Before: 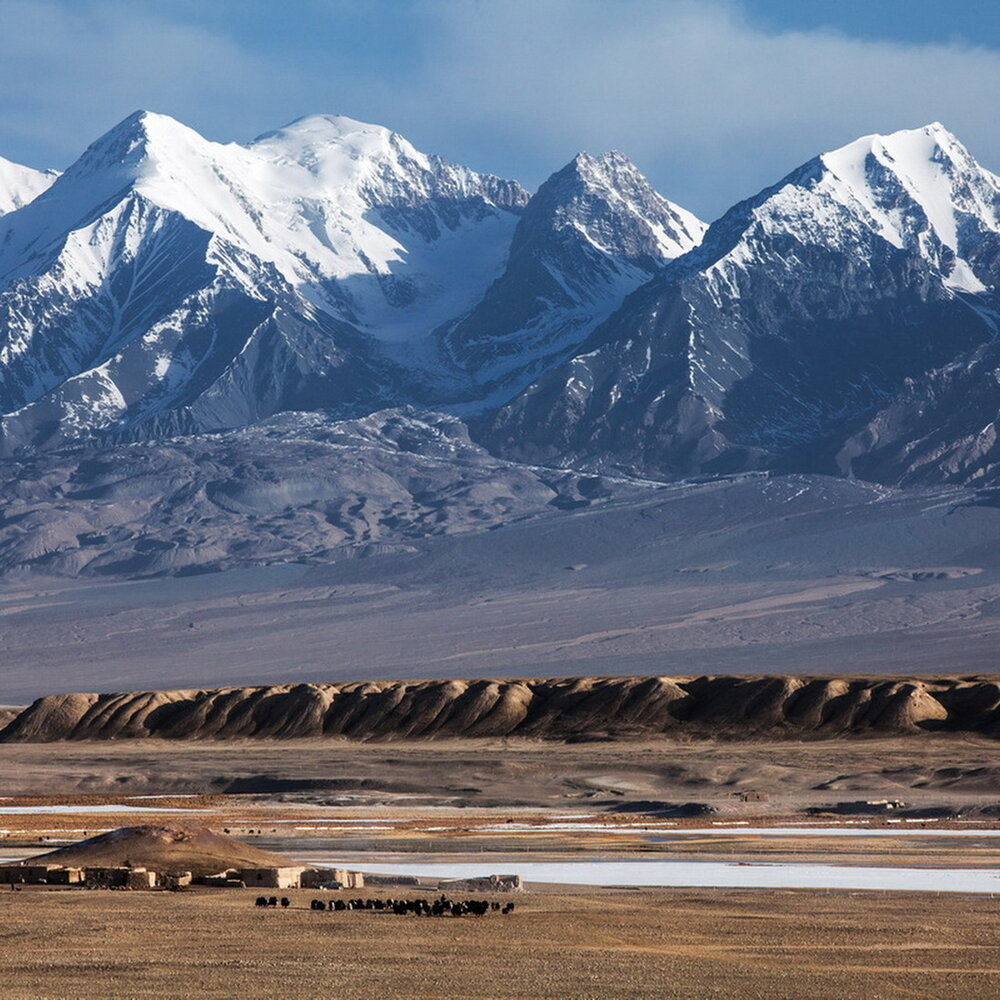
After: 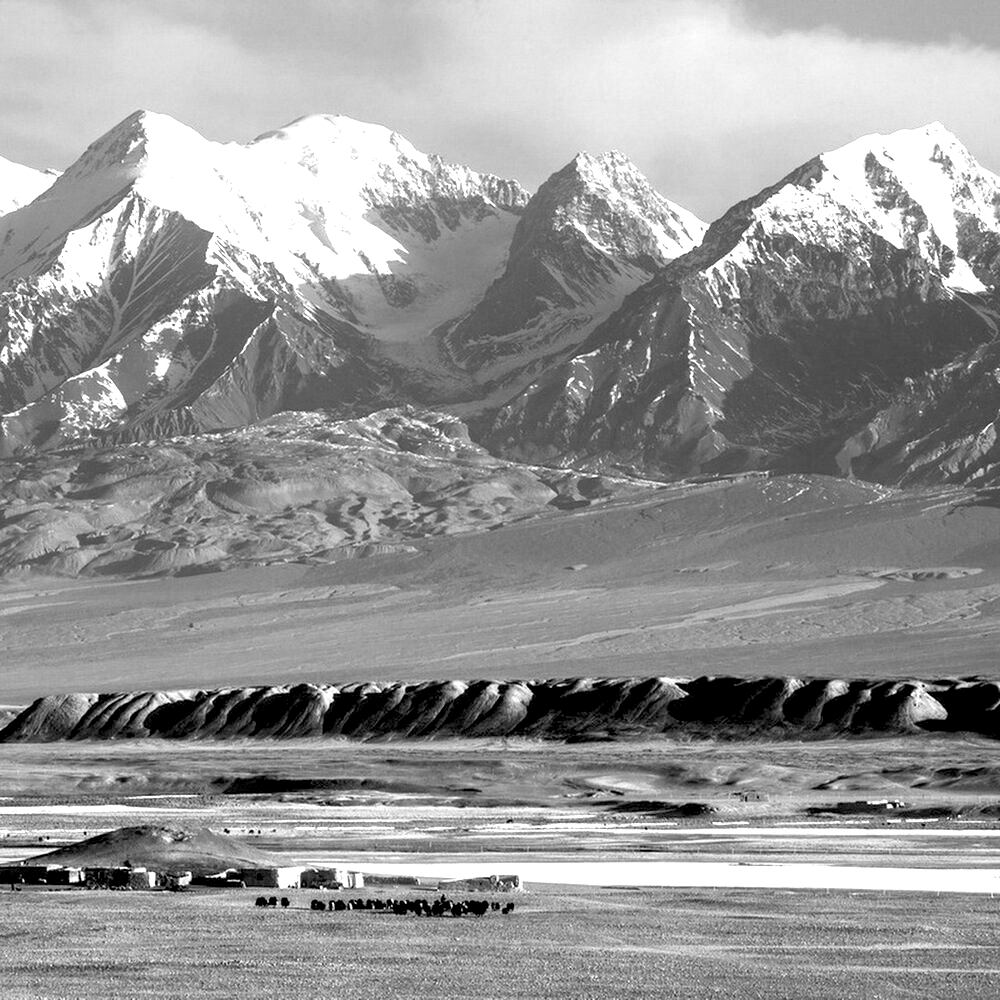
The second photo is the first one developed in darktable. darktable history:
exposure: black level correction 0.011, exposure 1.088 EV, compensate exposure bias true, compensate highlight preservation false
monochrome: on, module defaults
